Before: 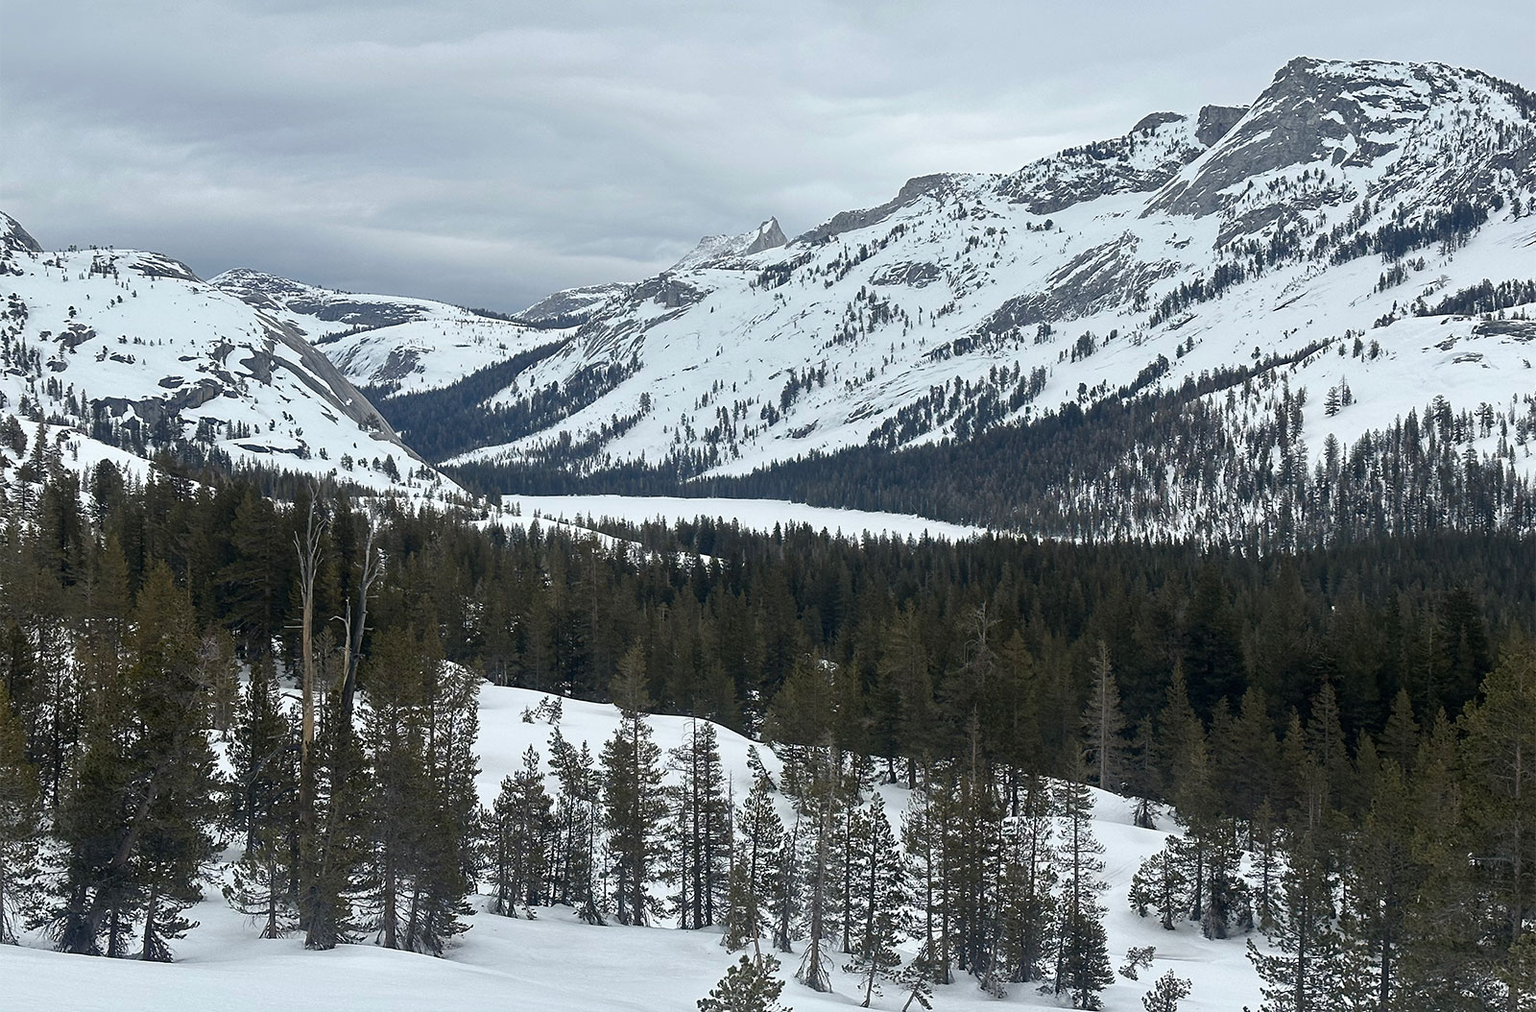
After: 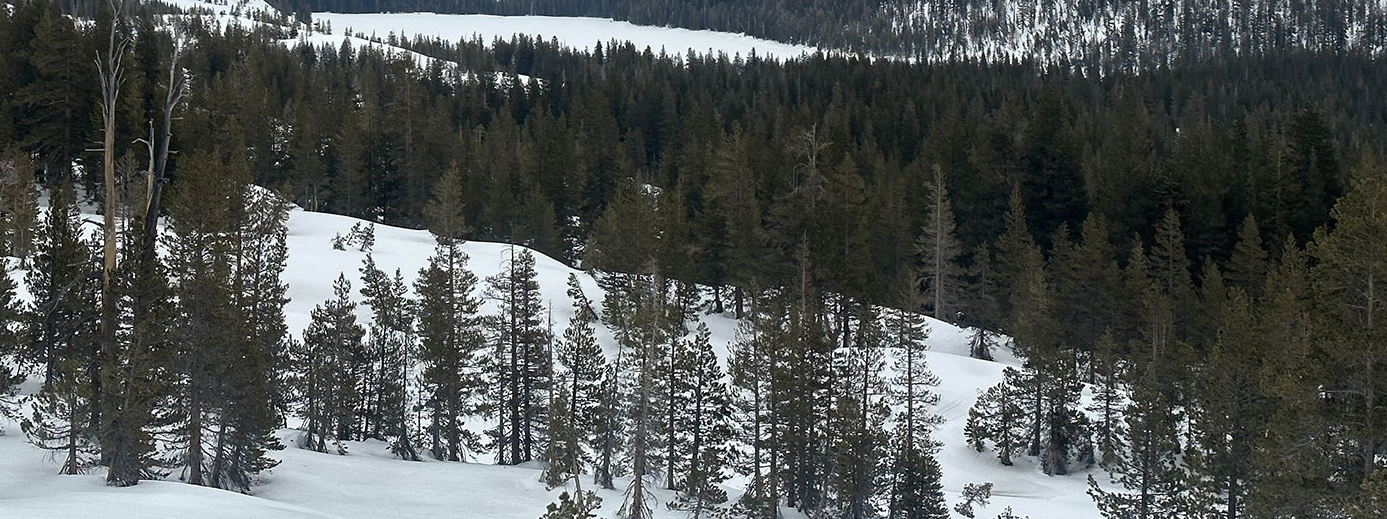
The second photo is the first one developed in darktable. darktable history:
crop and rotate: left 13.29%, top 47.767%, bottom 2.909%
contrast brightness saturation: saturation -0.062
